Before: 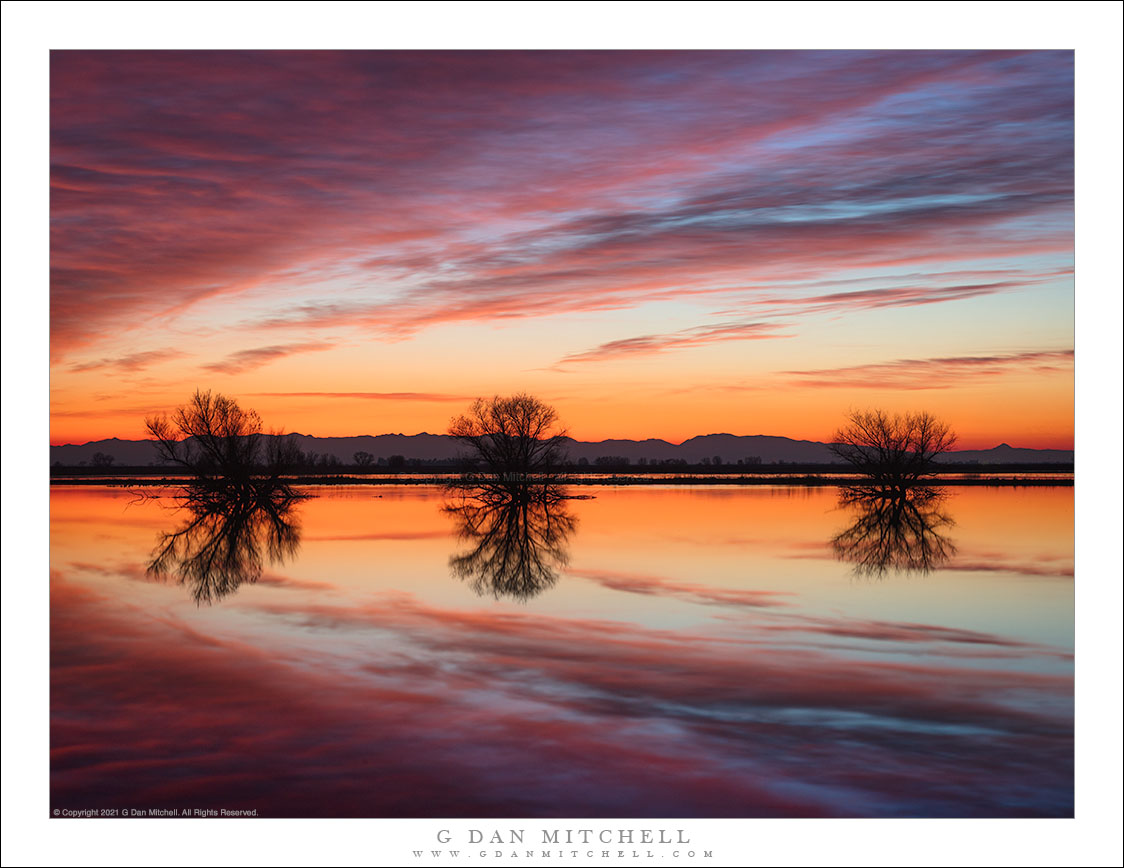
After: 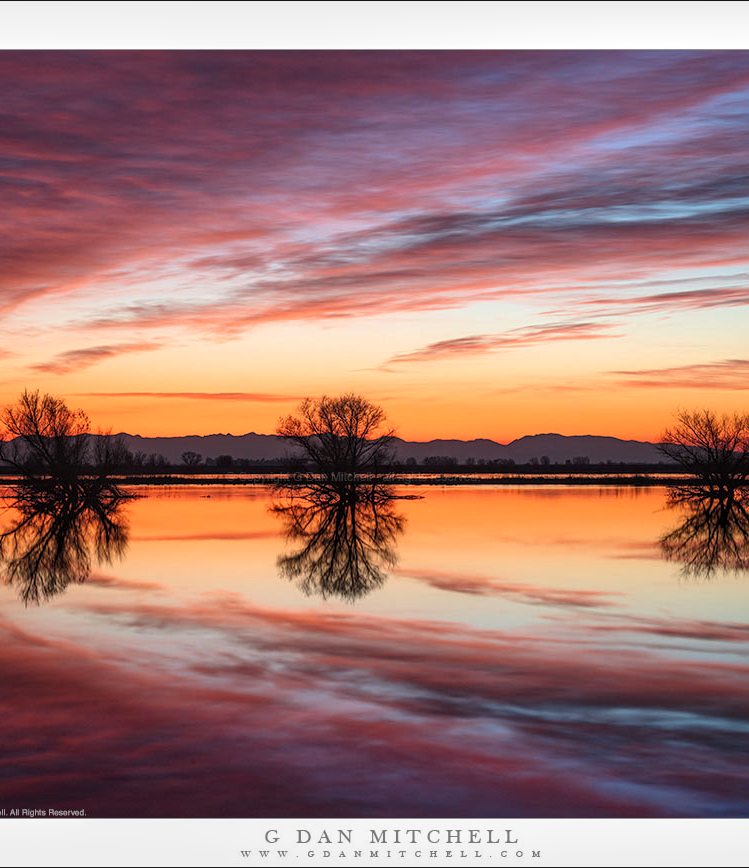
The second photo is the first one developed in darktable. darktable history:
exposure: exposure 0.175 EV, compensate highlight preservation false
crop and rotate: left 15.391%, right 17.954%
local contrast: detail 130%
